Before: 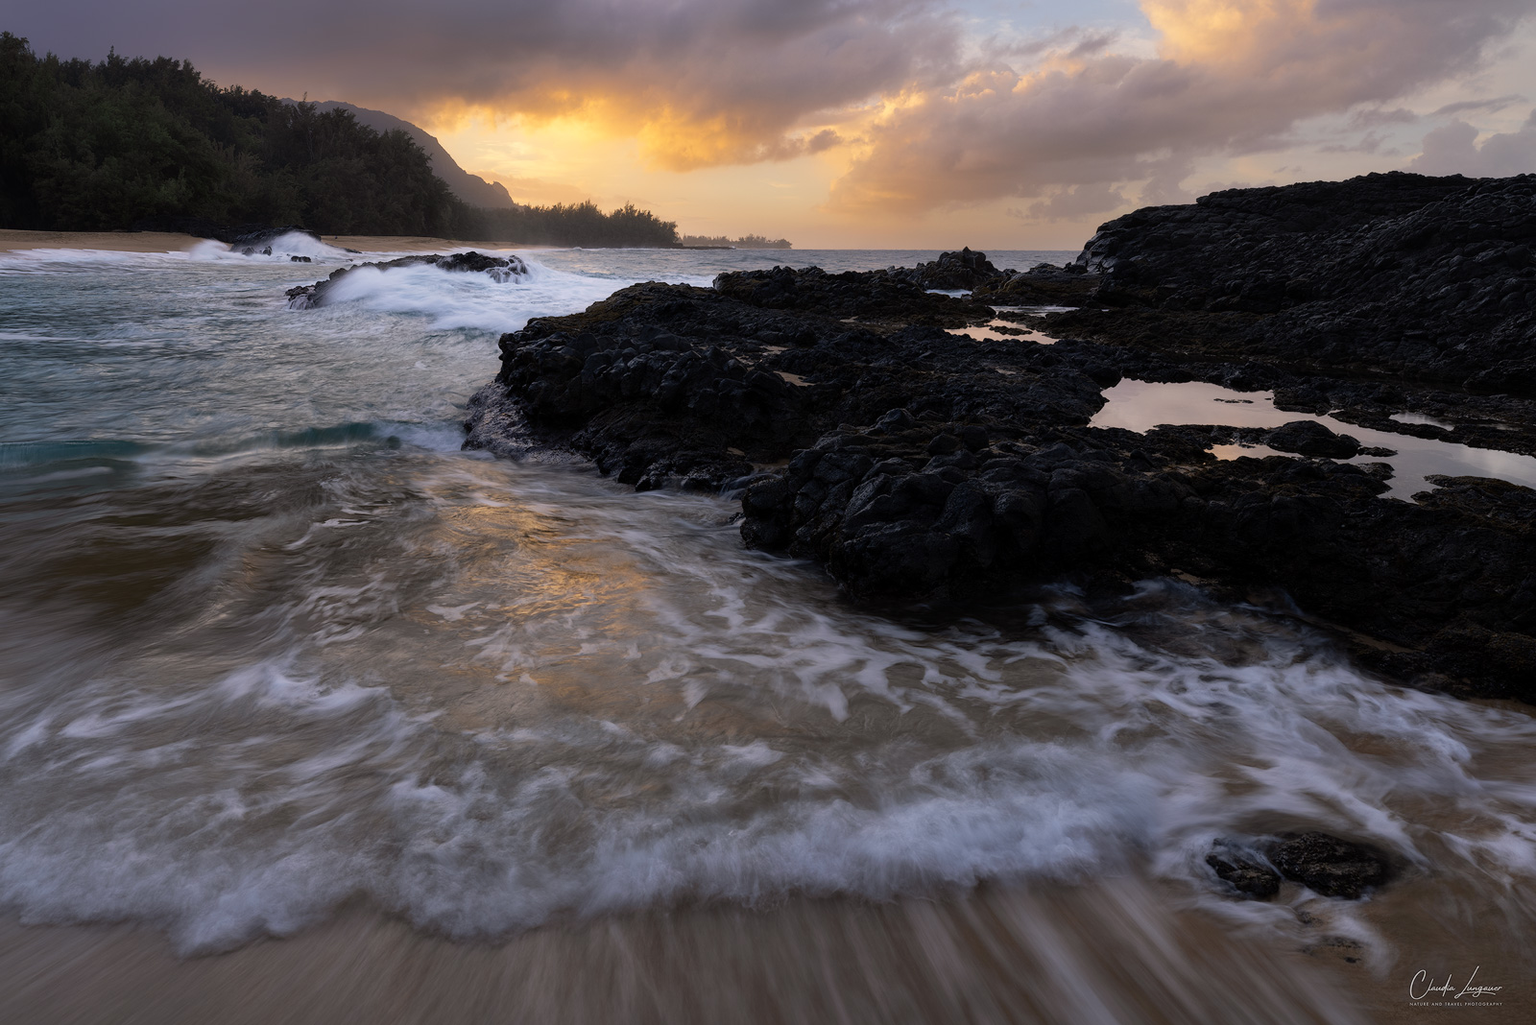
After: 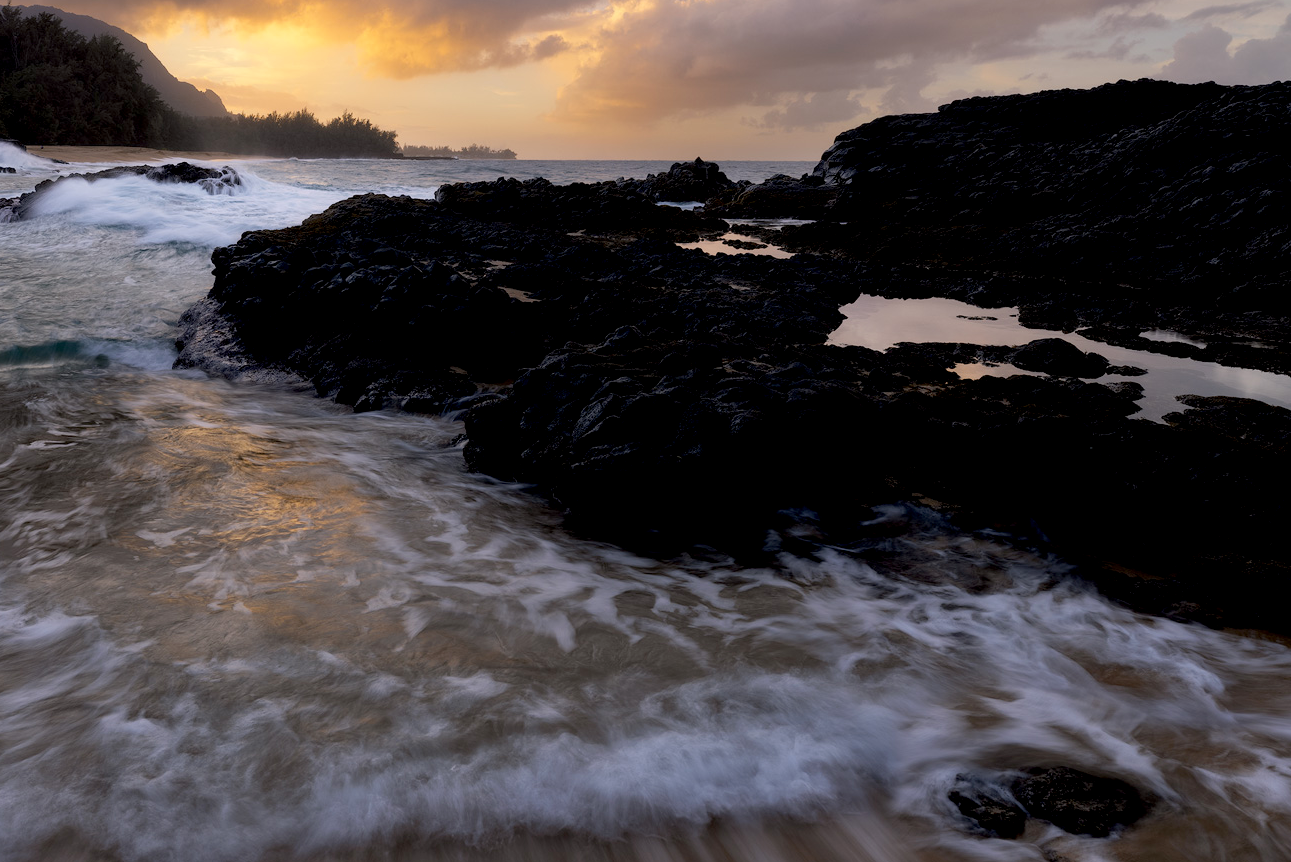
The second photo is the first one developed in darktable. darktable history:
crop: left 19.252%, top 9.418%, right 0.001%, bottom 9.787%
exposure: black level correction 0.009, exposure 0.015 EV, compensate highlight preservation false
